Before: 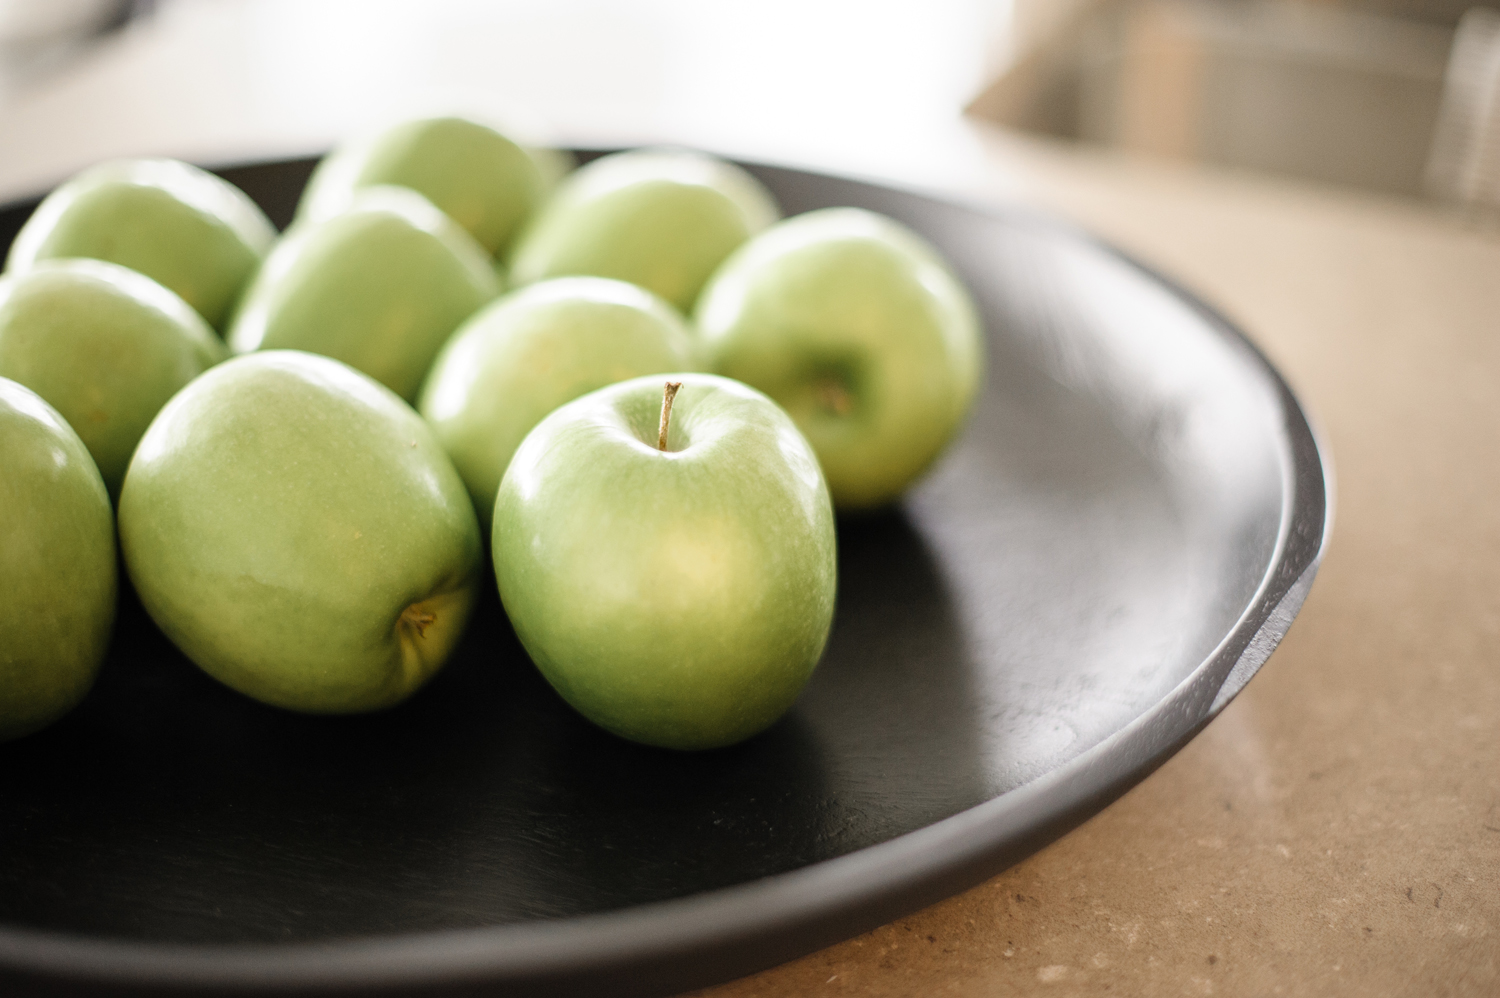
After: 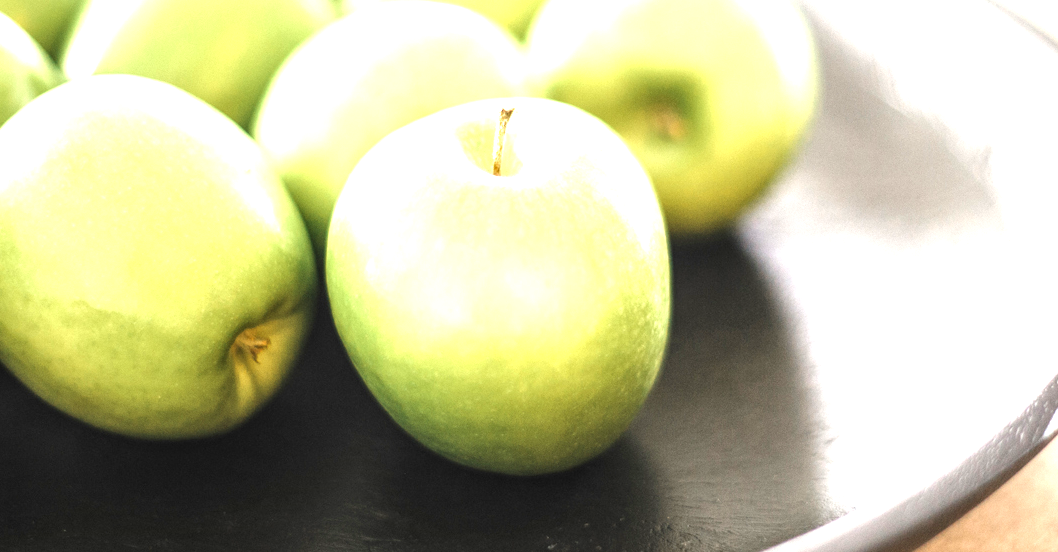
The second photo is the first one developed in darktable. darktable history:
crop: left 11.123%, top 27.61%, right 18.3%, bottom 17.034%
local contrast: on, module defaults
exposure: black level correction 0, exposure 1.55 EV, compensate exposure bias true, compensate highlight preservation false
